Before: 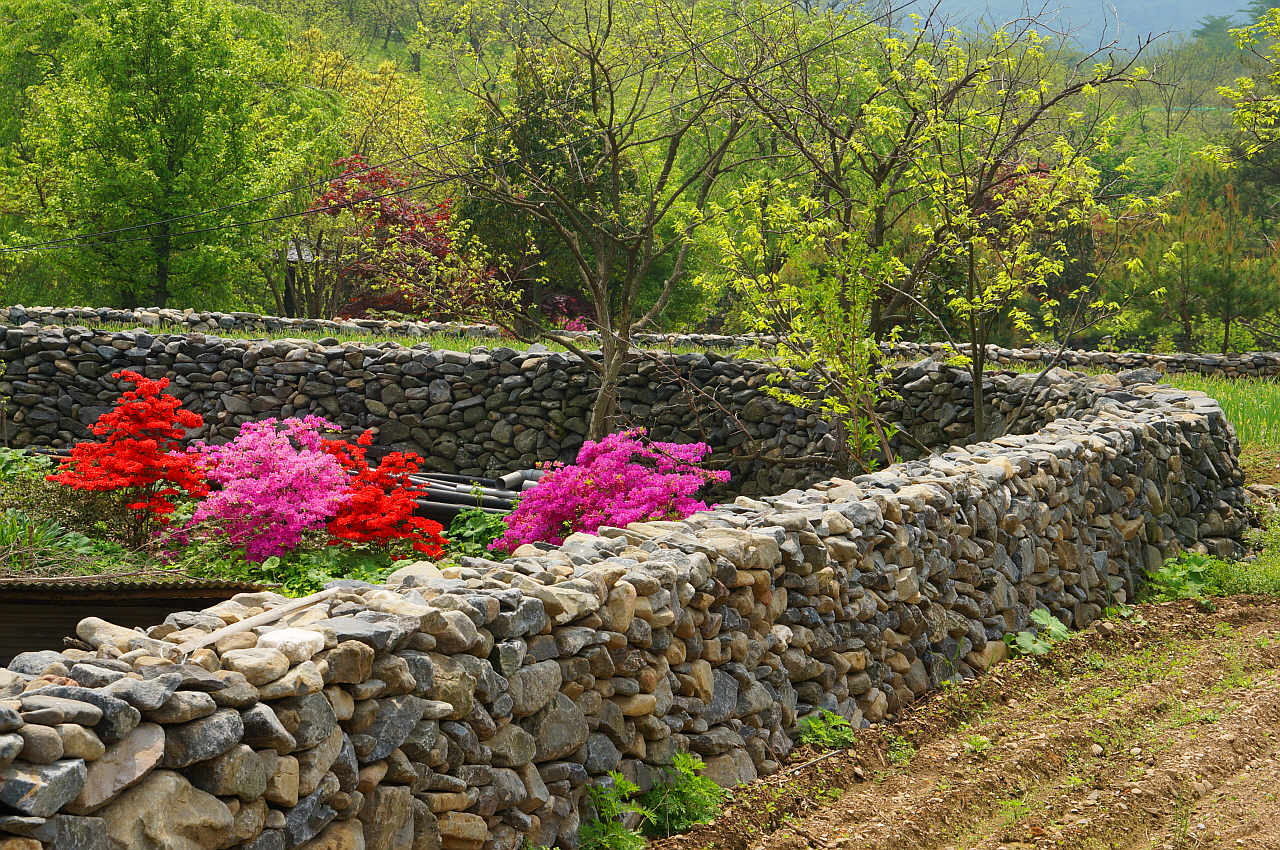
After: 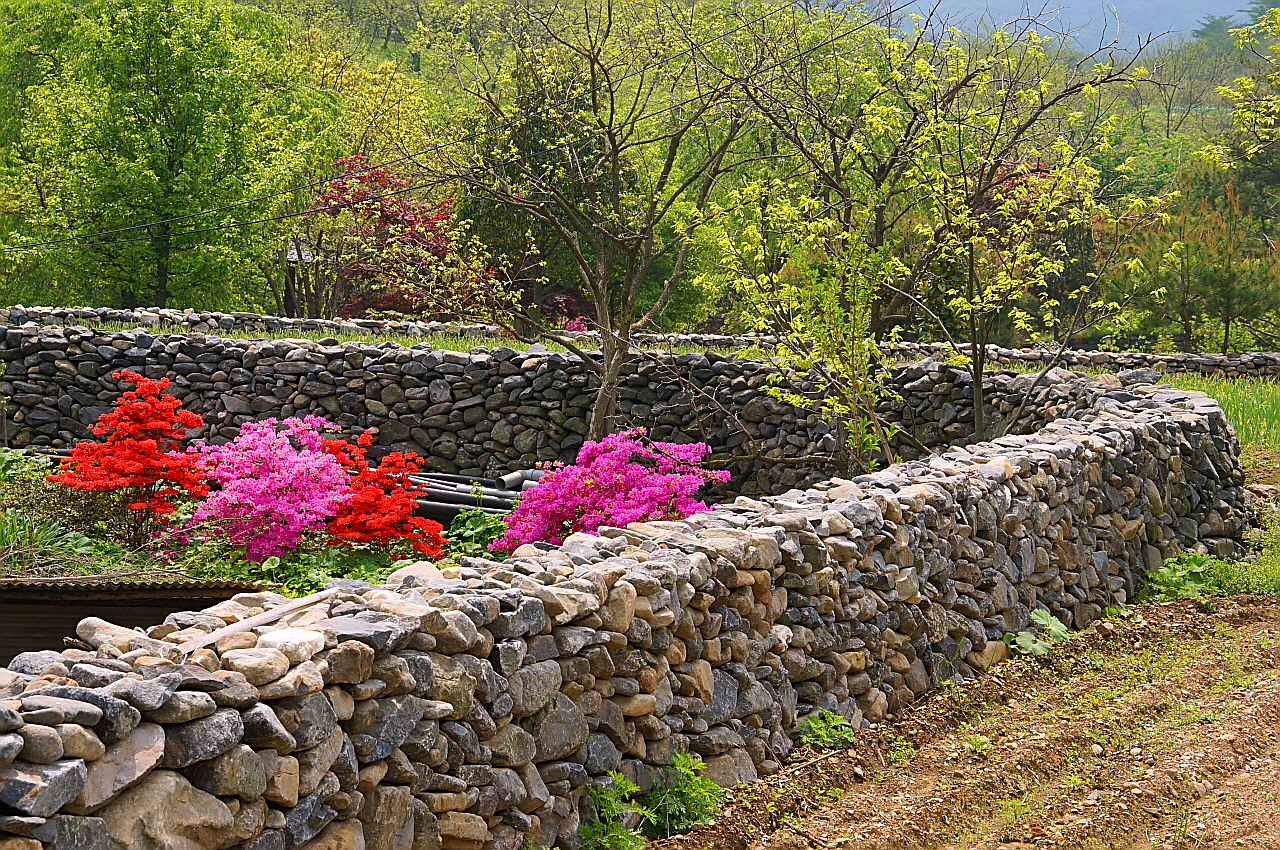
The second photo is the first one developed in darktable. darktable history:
white balance: red 1.05, blue 1.072
sharpen: on, module defaults
